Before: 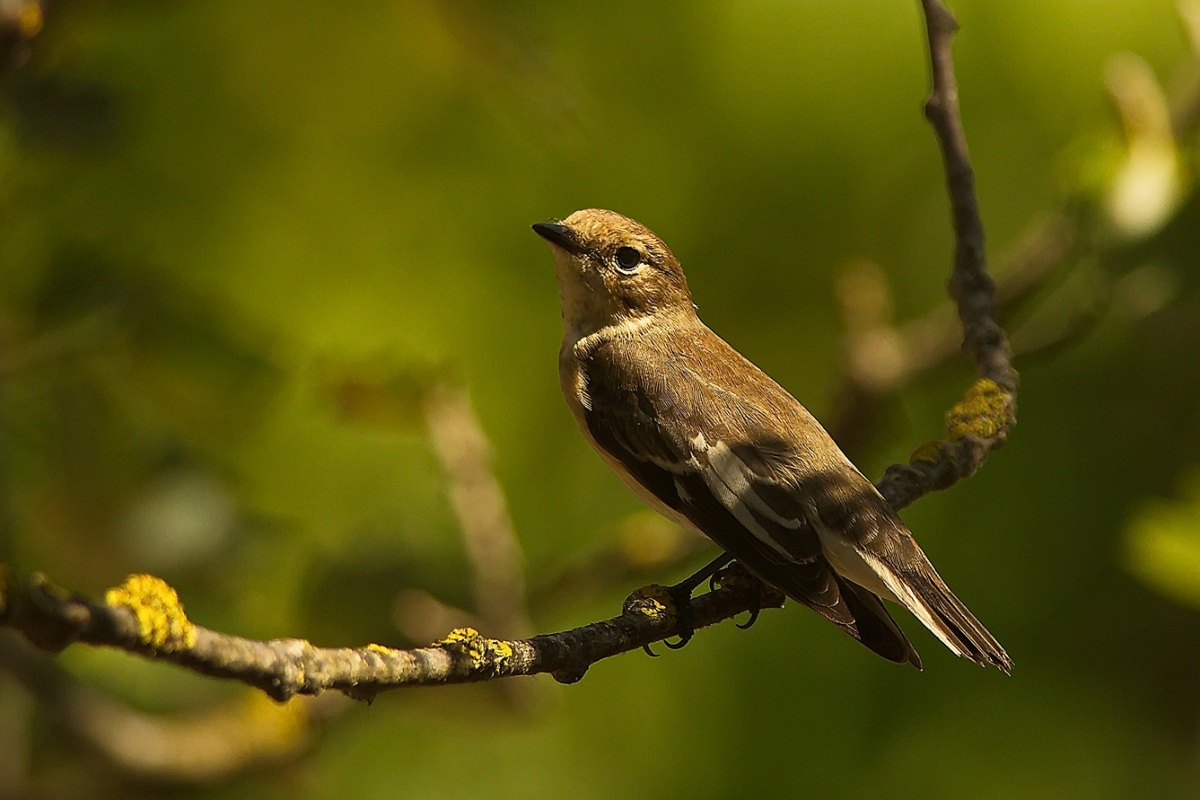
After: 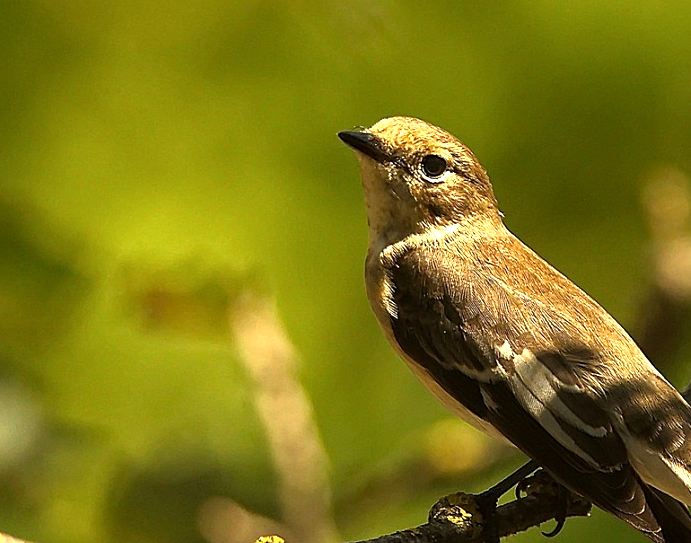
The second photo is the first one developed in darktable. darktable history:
local contrast: highlights 102%, shadows 98%, detail 119%, midtone range 0.2
exposure: black level correction 0, exposure 0.6 EV, compensate highlight preservation false
tone equalizer: -8 EV -0.432 EV, -7 EV -0.374 EV, -6 EV -0.34 EV, -5 EV -0.218 EV, -3 EV 0.234 EV, -2 EV 0.315 EV, -1 EV 0.4 EV, +0 EV 0.392 EV, mask exposure compensation -0.495 EV
crop: left 16.231%, top 11.52%, right 26.11%, bottom 20.57%
sharpen: amount 0.209
